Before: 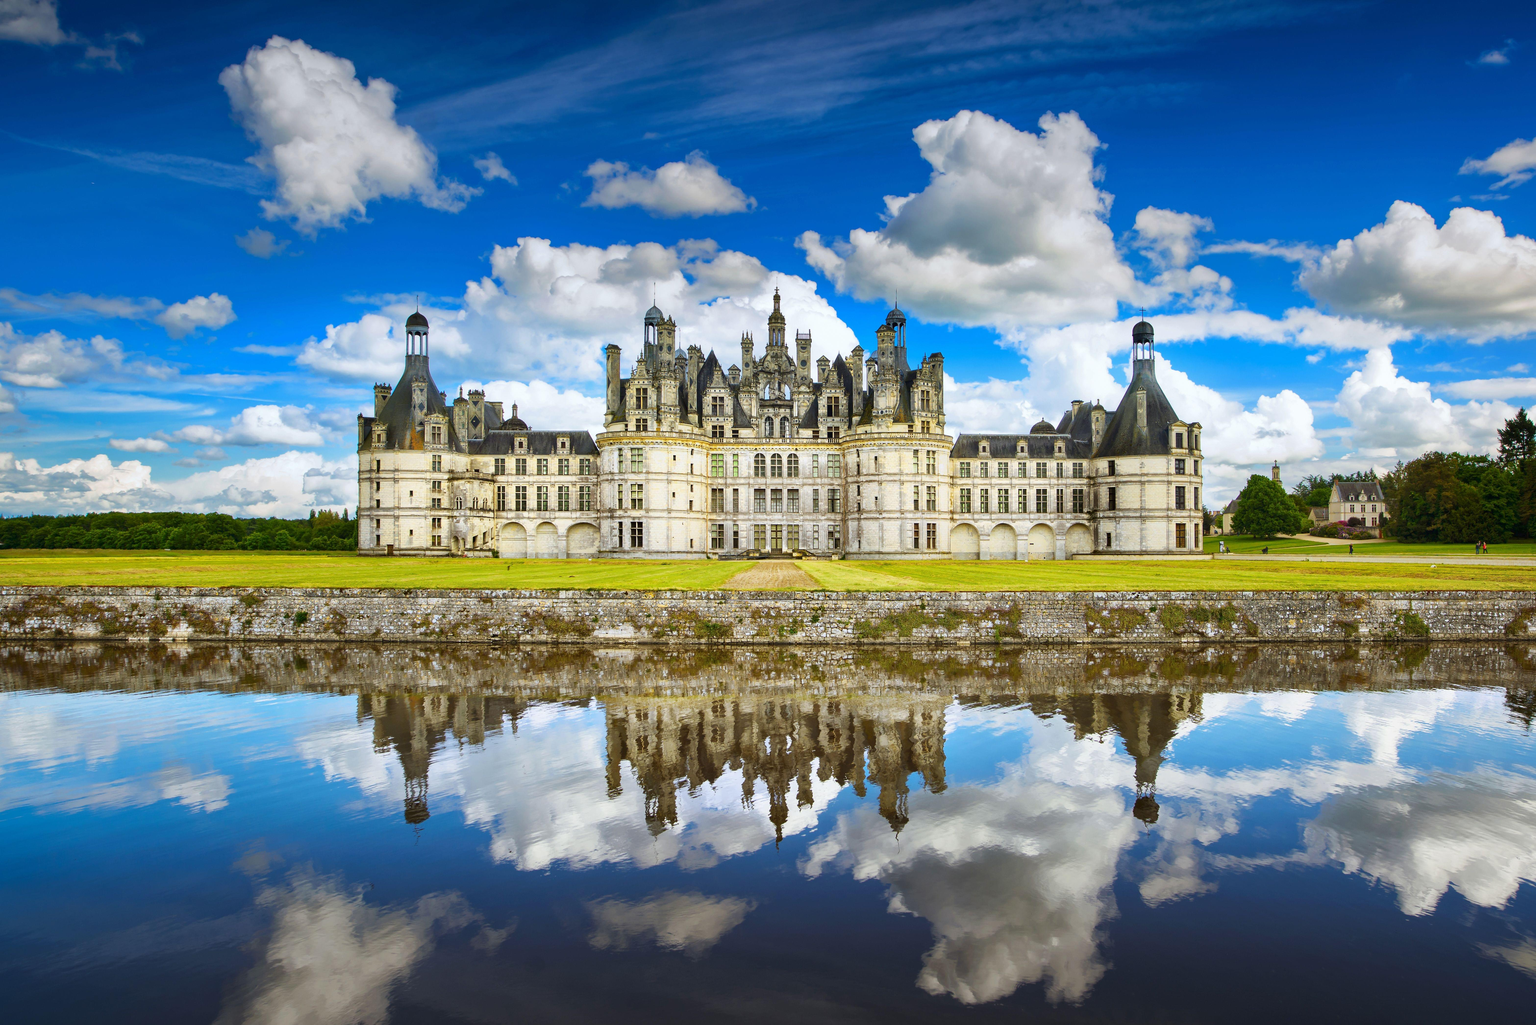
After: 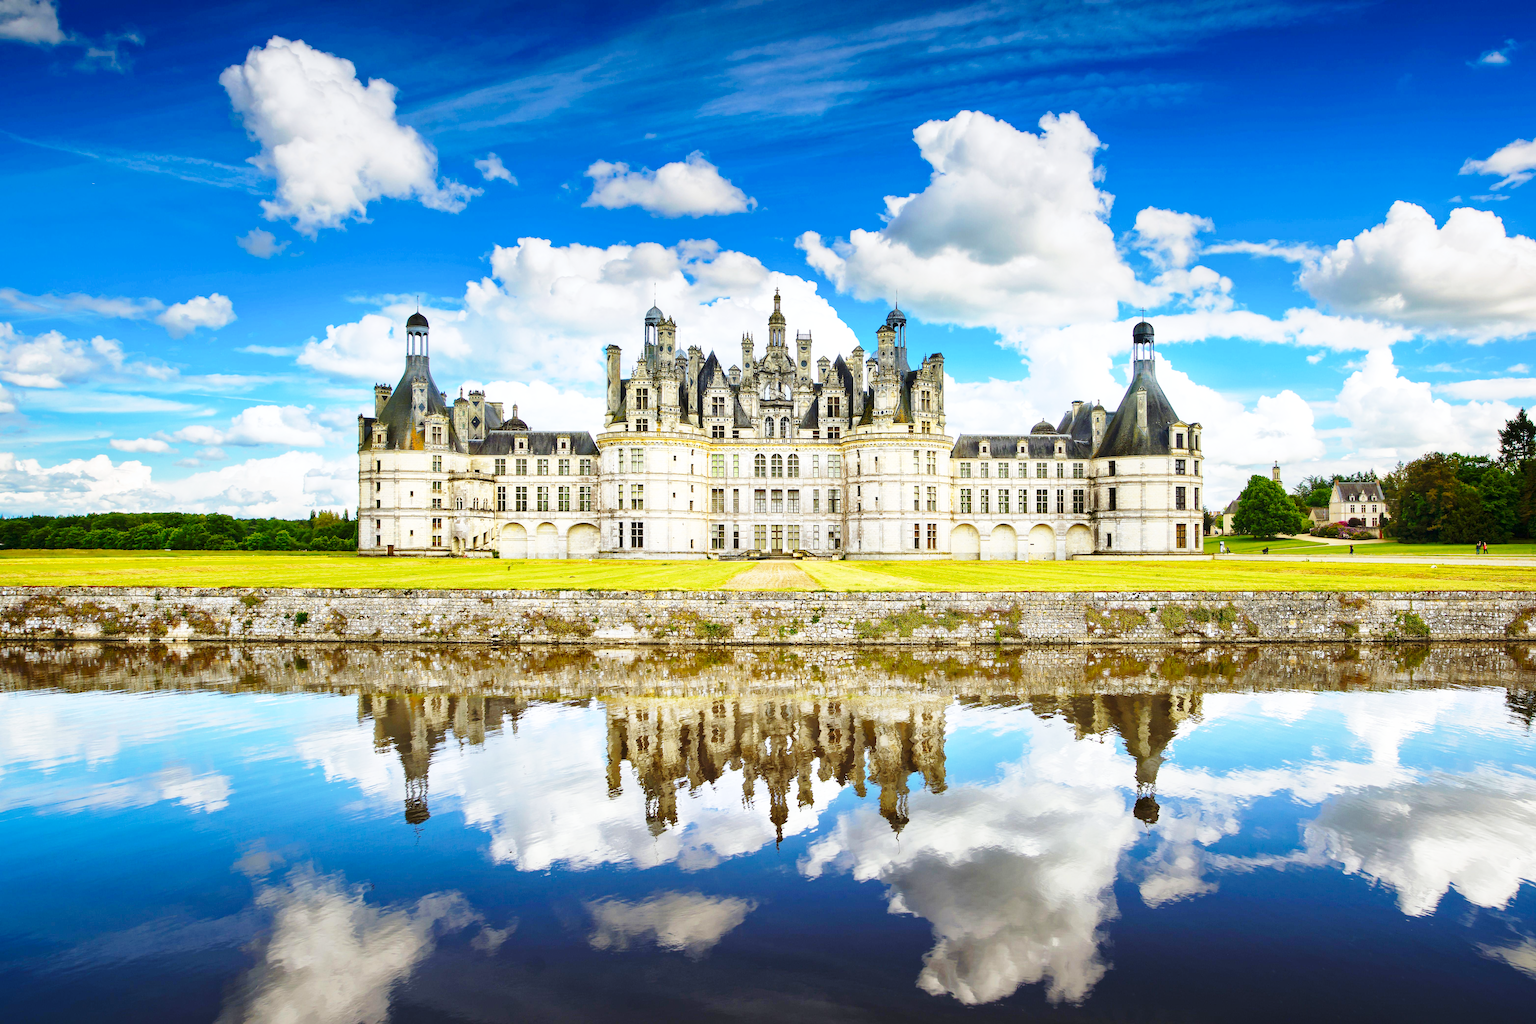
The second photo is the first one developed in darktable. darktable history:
base curve: curves: ch0 [(0, 0) (0.028, 0.03) (0.121, 0.232) (0.46, 0.748) (0.859, 0.968) (1, 1)], preserve colors none
exposure: black level correction 0.001, exposure 0.136 EV, compensate highlight preservation false
